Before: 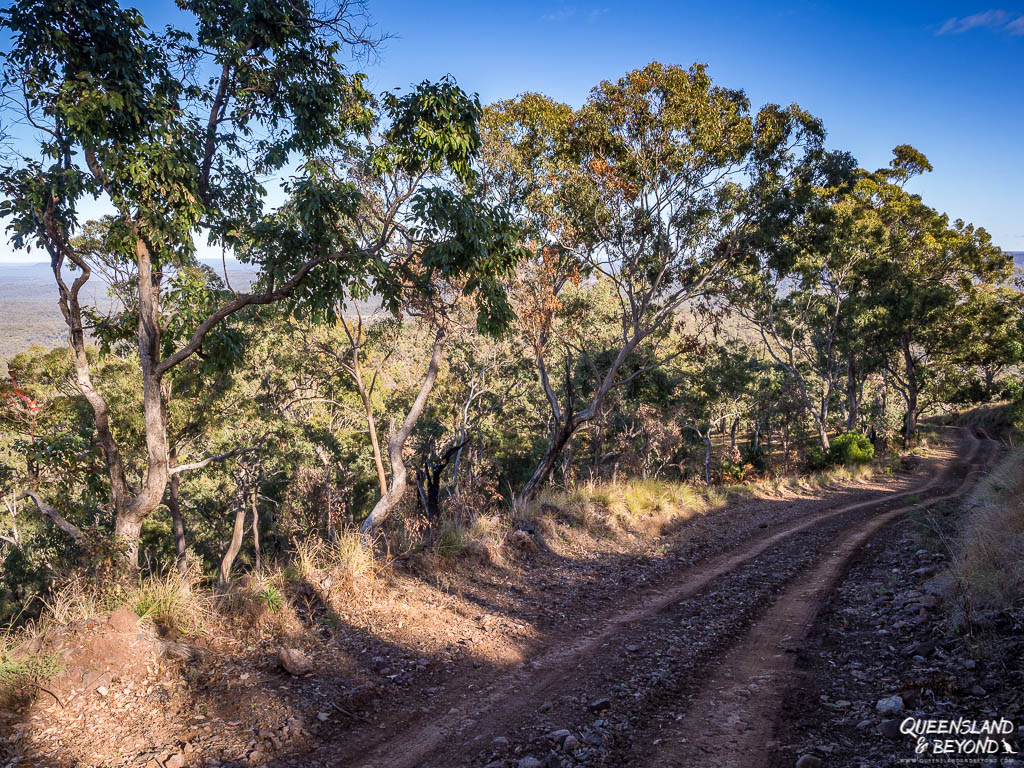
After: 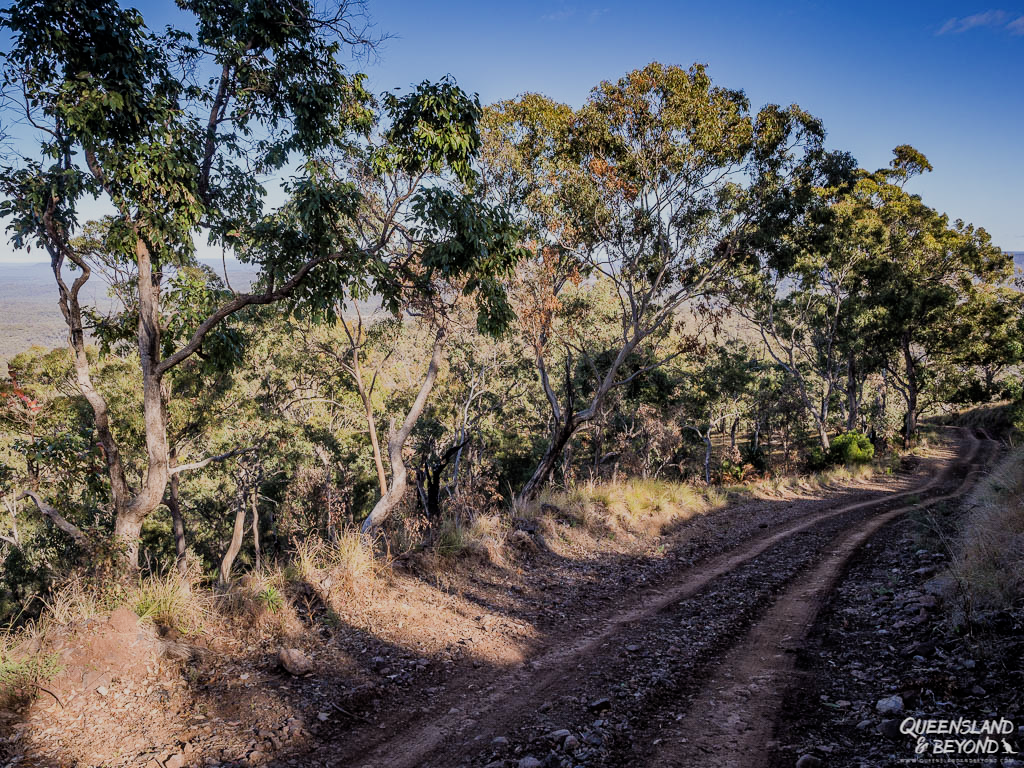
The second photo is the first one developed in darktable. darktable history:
filmic rgb: black relative exposure -7.65 EV, white relative exposure 4.56 EV, threshold 3.04 EV, hardness 3.61, enable highlight reconstruction true
contrast brightness saturation: saturation -0.047
